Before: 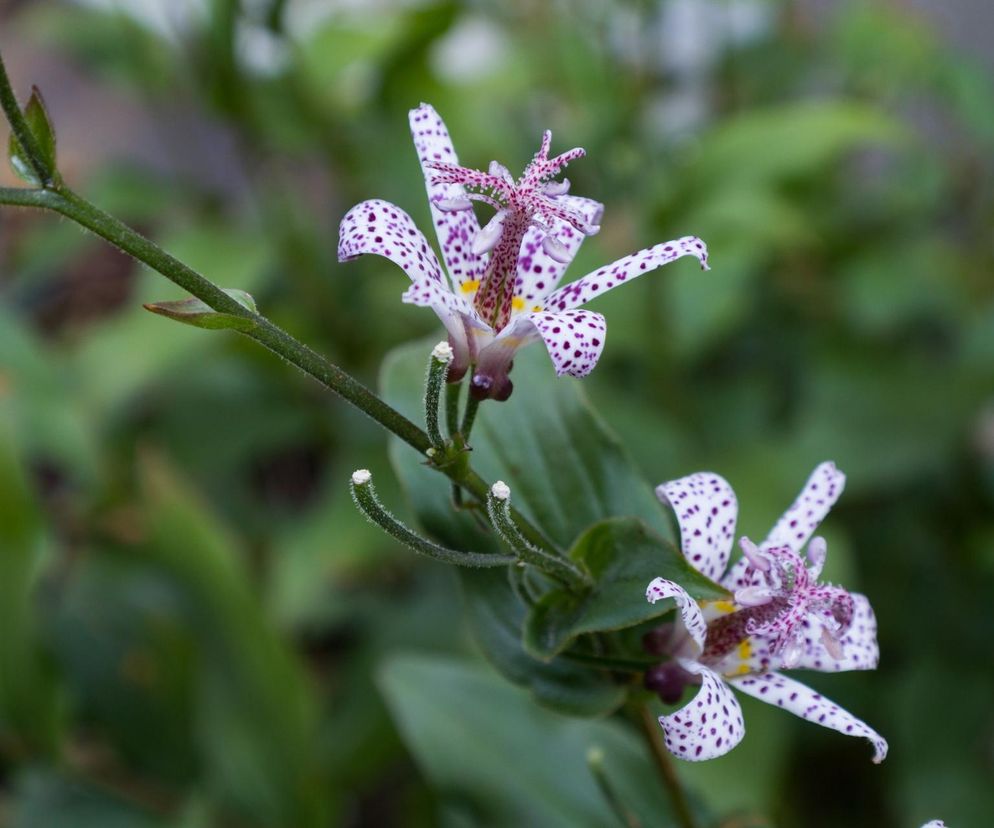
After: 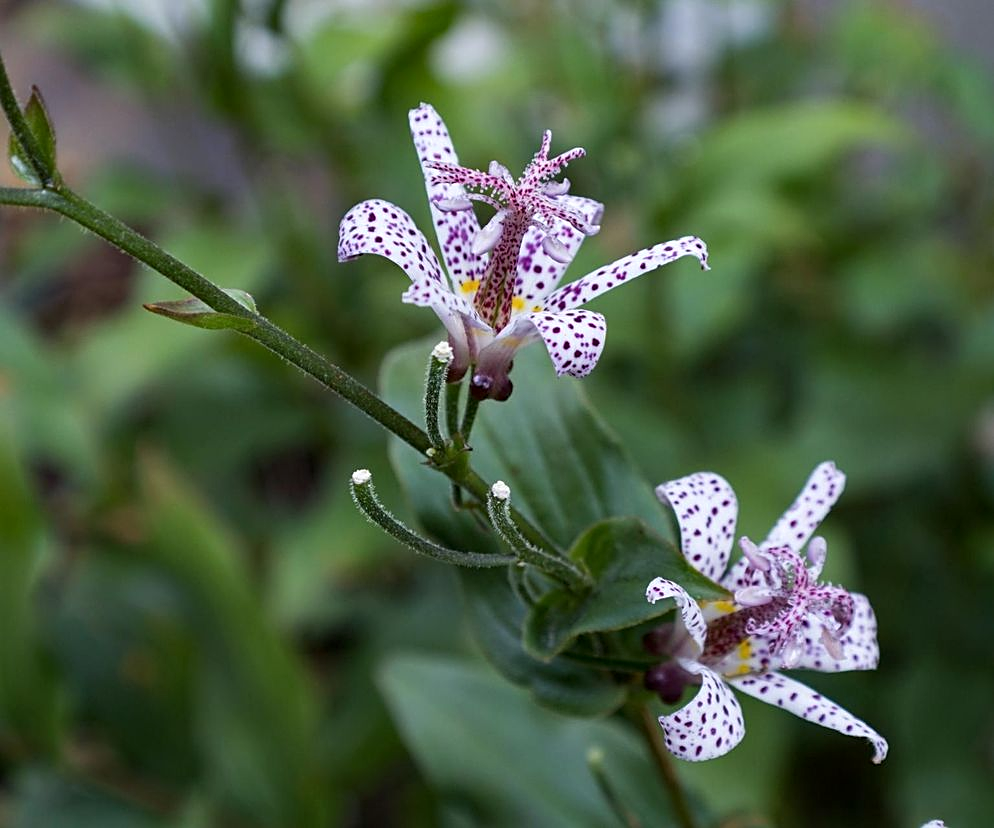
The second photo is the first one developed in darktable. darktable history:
contrast equalizer: y [[0.509, 0.517, 0.523, 0.523, 0.517, 0.509], [0.5 ×6], [0.5 ×6], [0 ×6], [0 ×6]]
sharpen: on, module defaults
